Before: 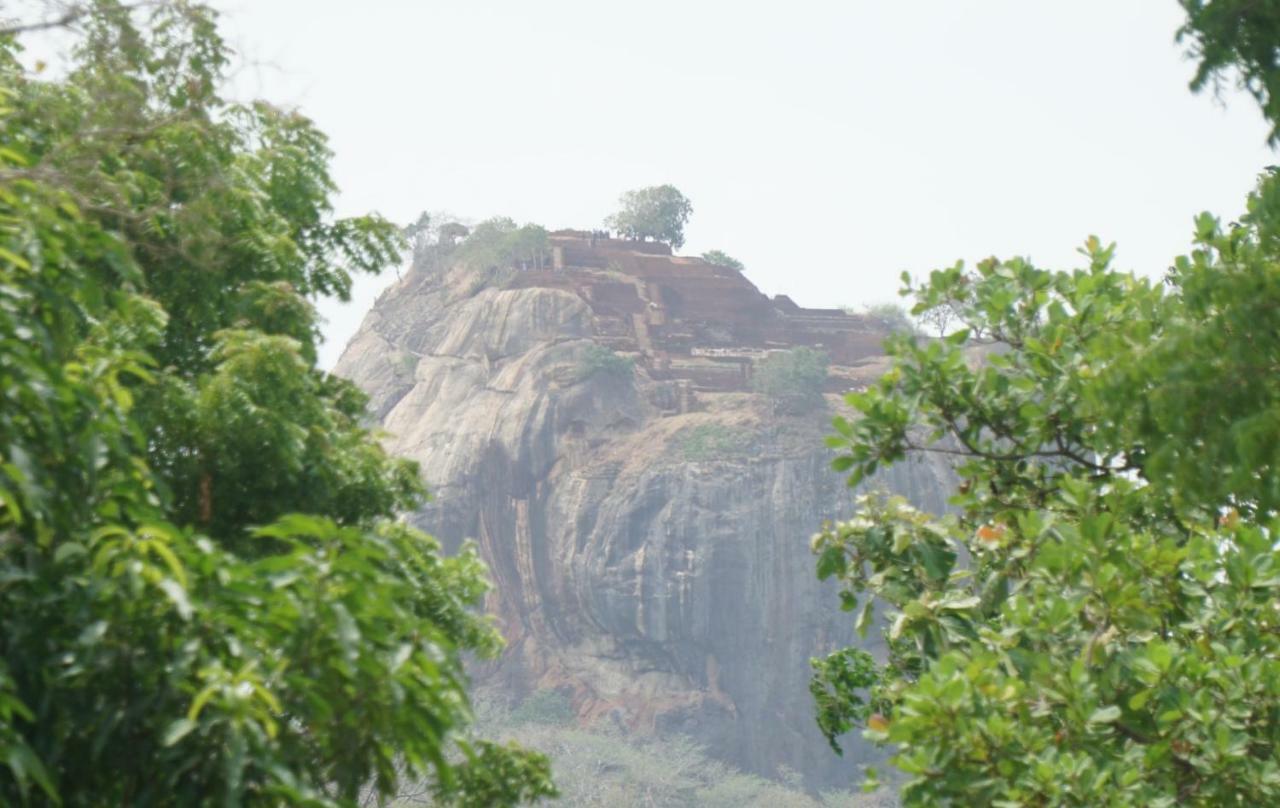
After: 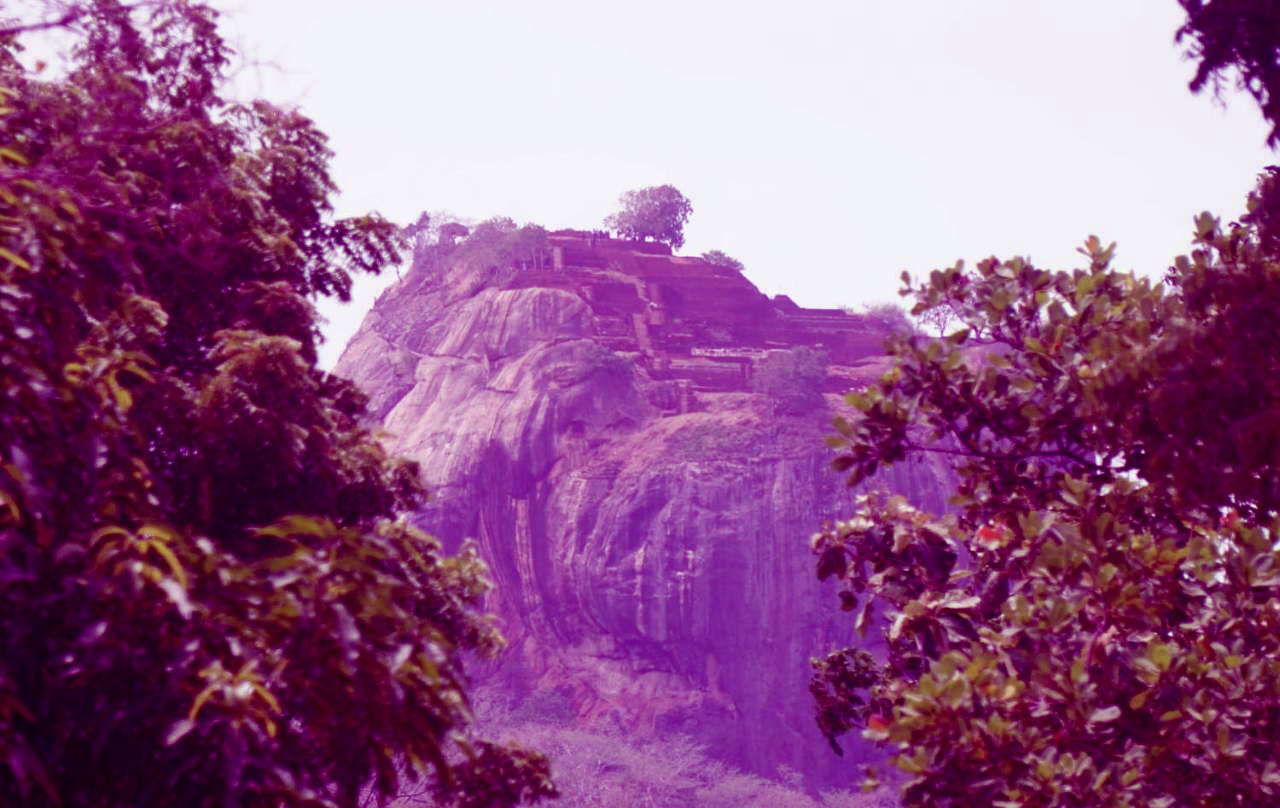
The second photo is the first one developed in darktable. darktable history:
color balance: lift [1, 1, 0.101, 1]
